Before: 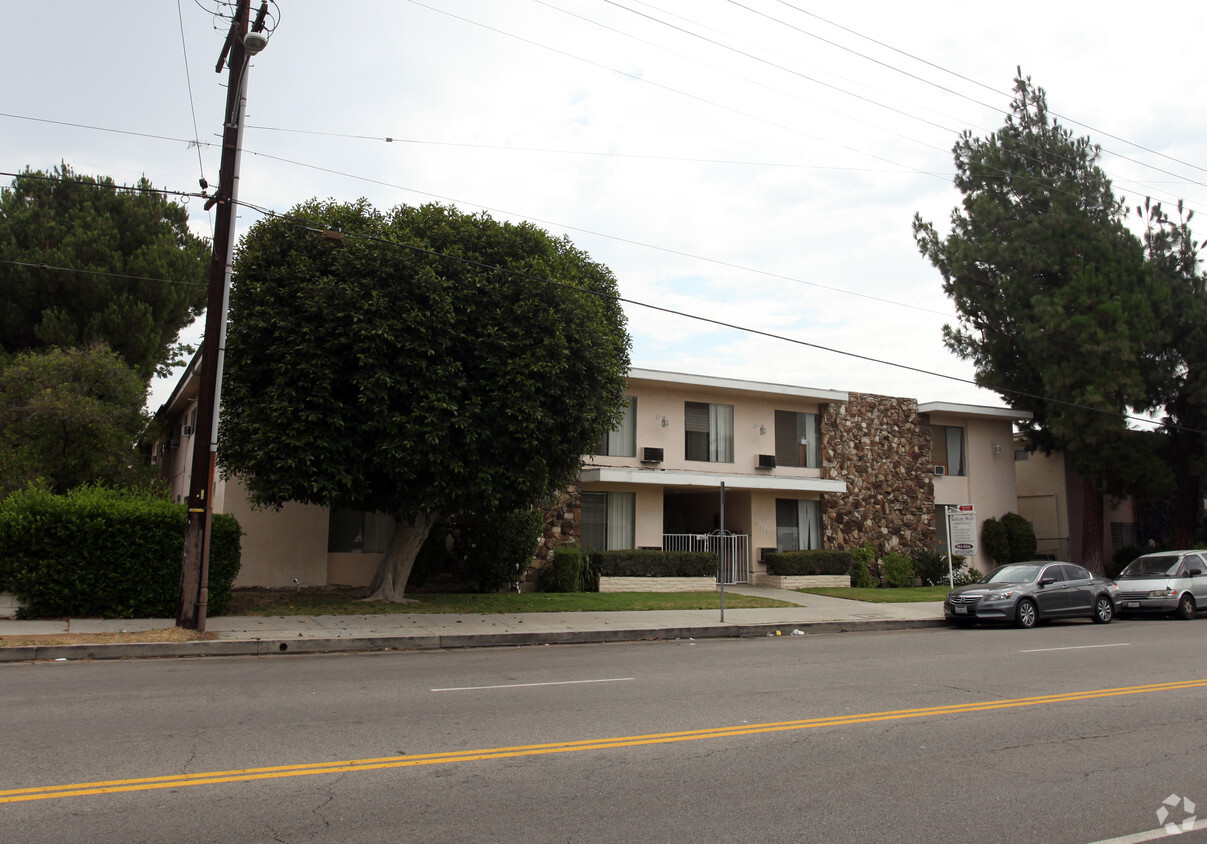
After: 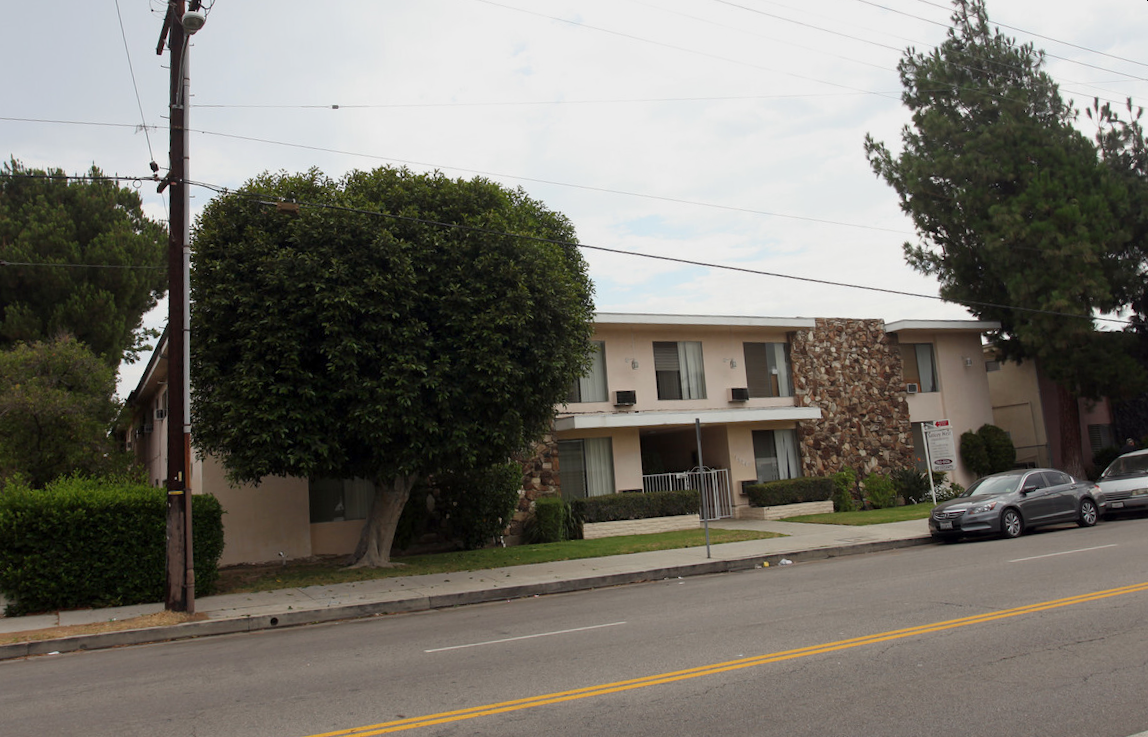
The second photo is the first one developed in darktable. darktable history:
crop and rotate: left 0.126%
vibrance: vibrance 15%
color balance rgb: contrast -10%
rotate and perspective: rotation -5°, crop left 0.05, crop right 0.952, crop top 0.11, crop bottom 0.89
